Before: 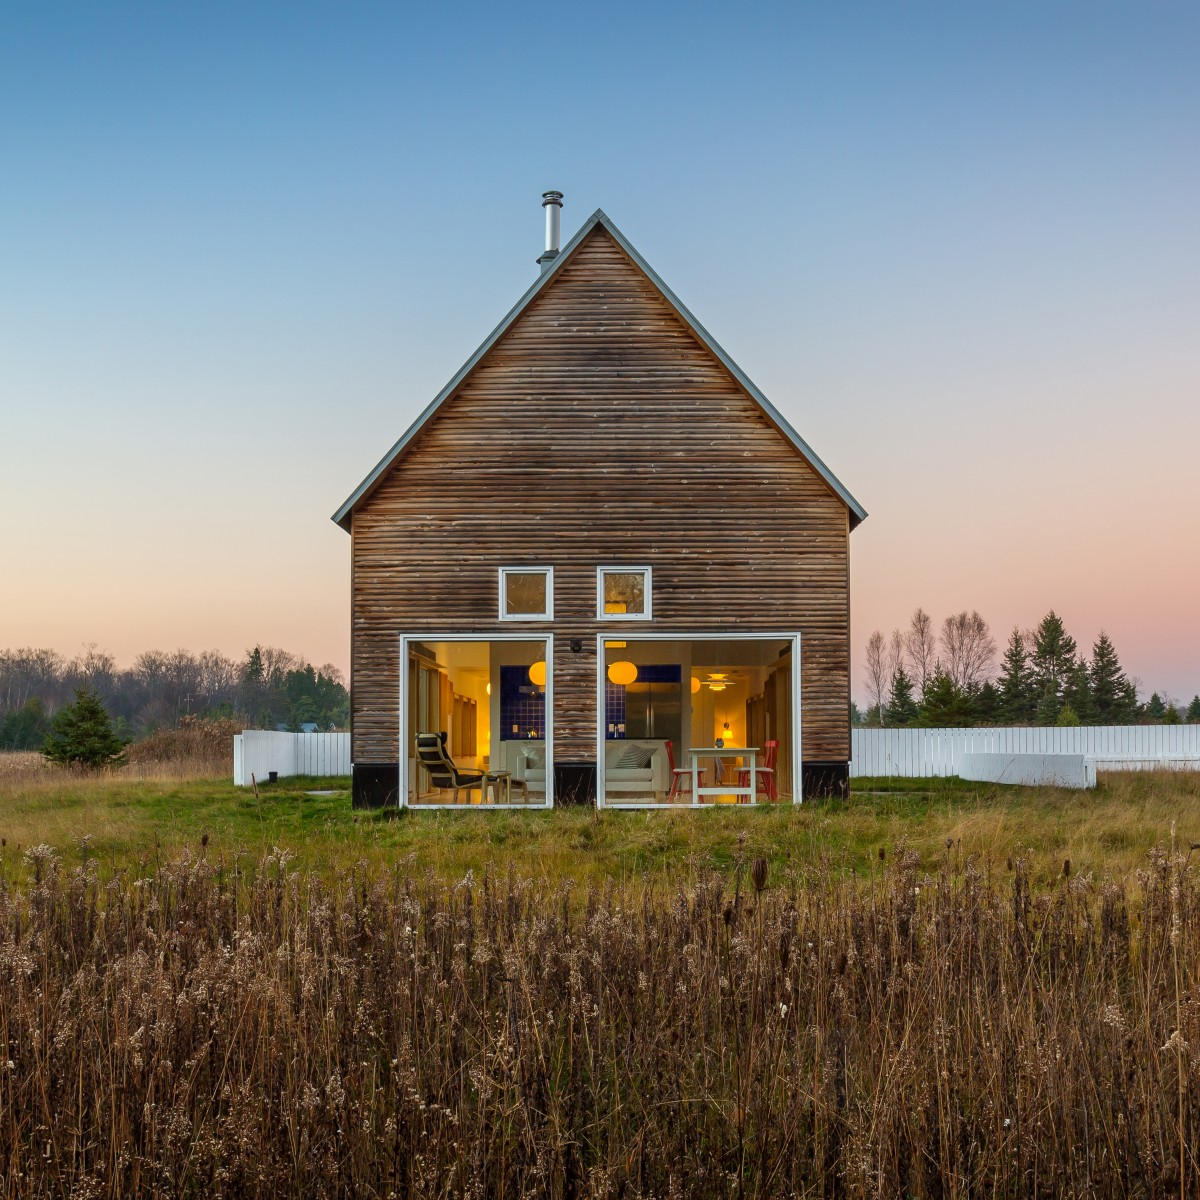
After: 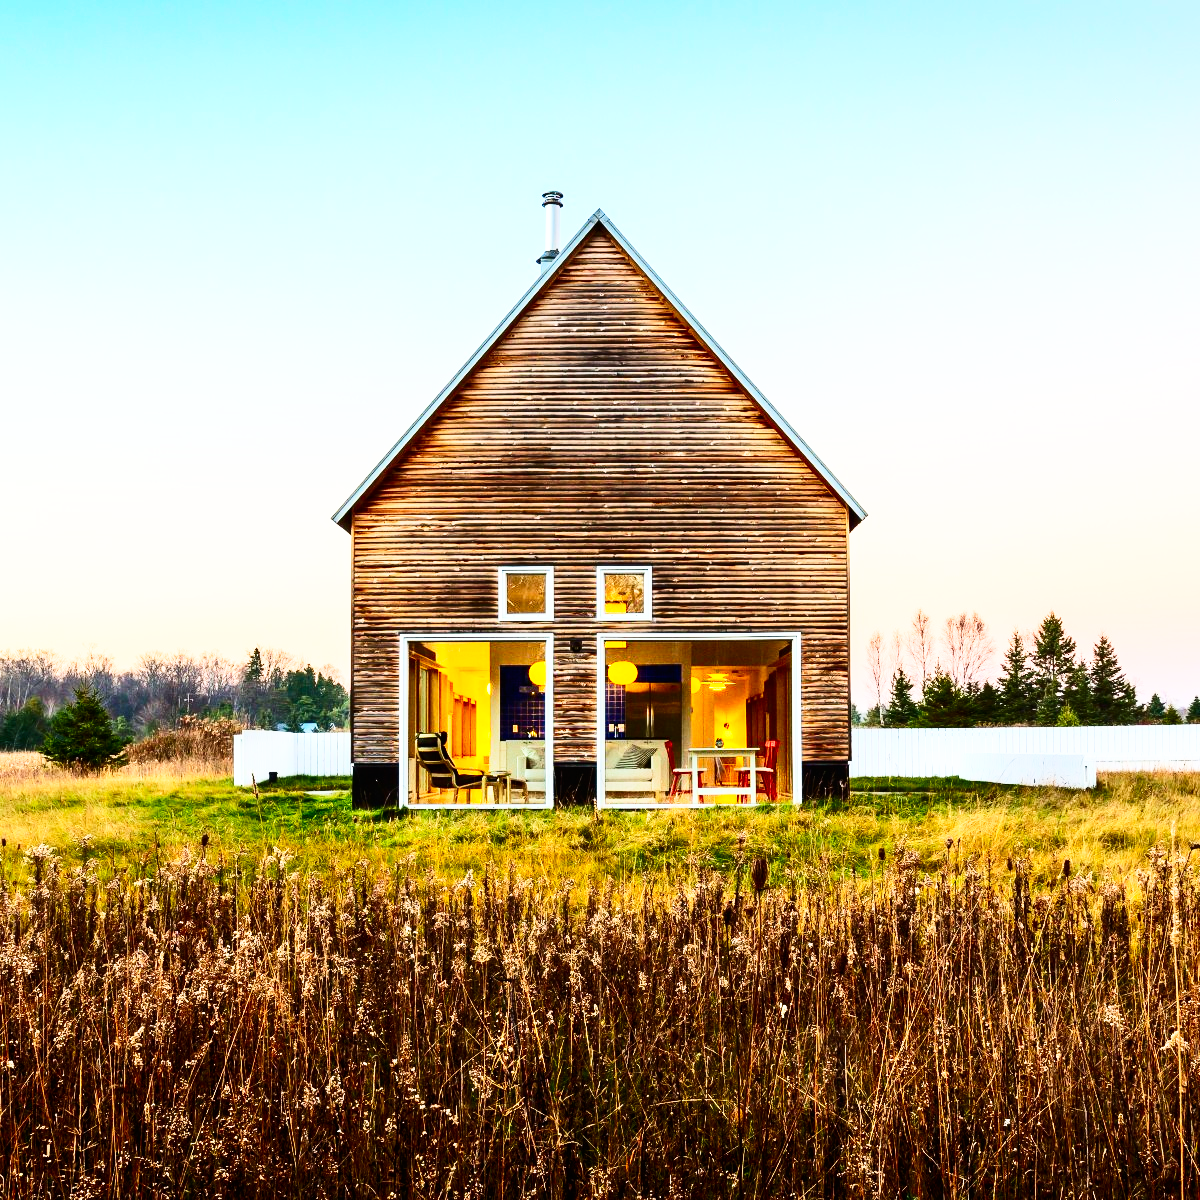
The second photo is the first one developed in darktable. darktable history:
base curve: curves: ch0 [(0, 0) (0.007, 0.004) (0.027, 0.03) (0.046, 0.07) (0.207, 0.54) (0.442, 0.872) (0.673, 0.972) (1, 1)], preserve colors none
contrast brightness saturation: contrast 0.4, brightness 0.1, saturation 0.21
